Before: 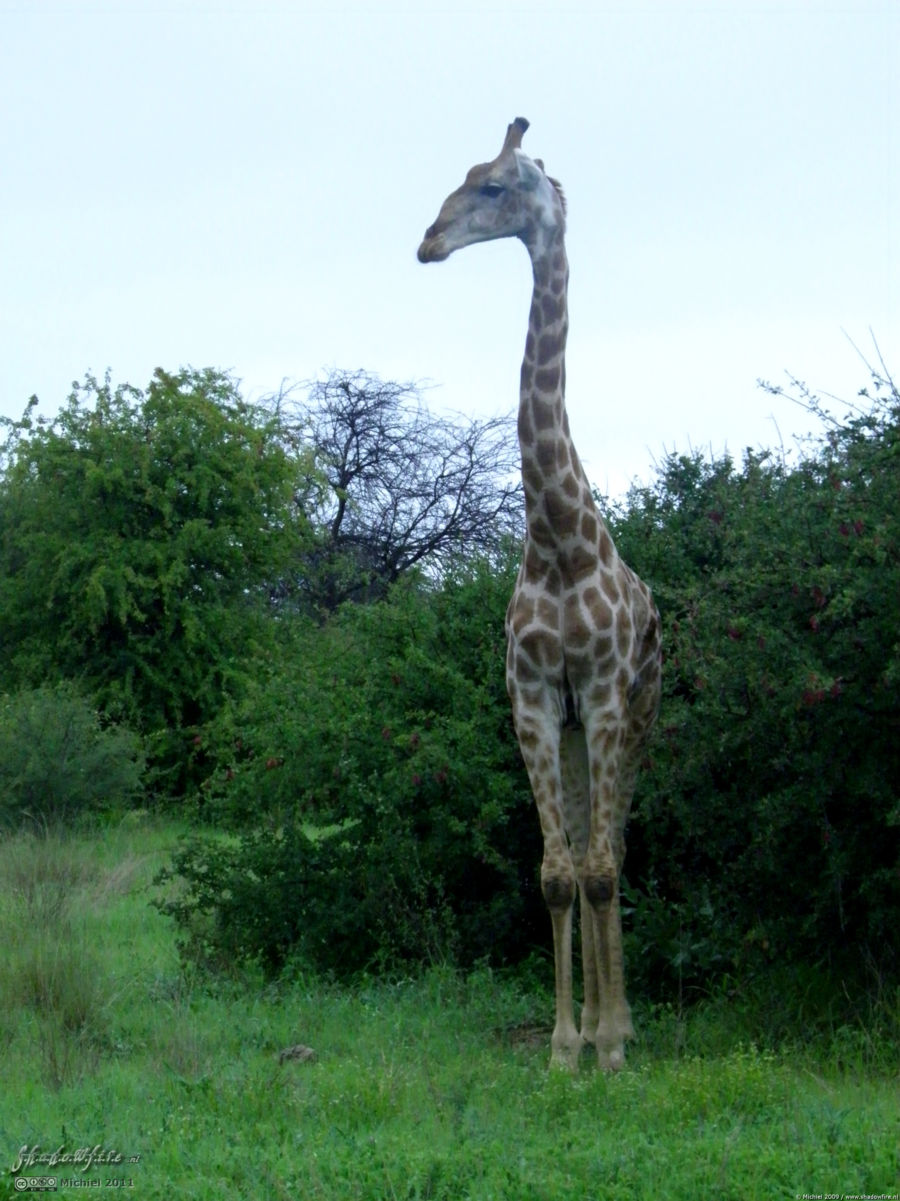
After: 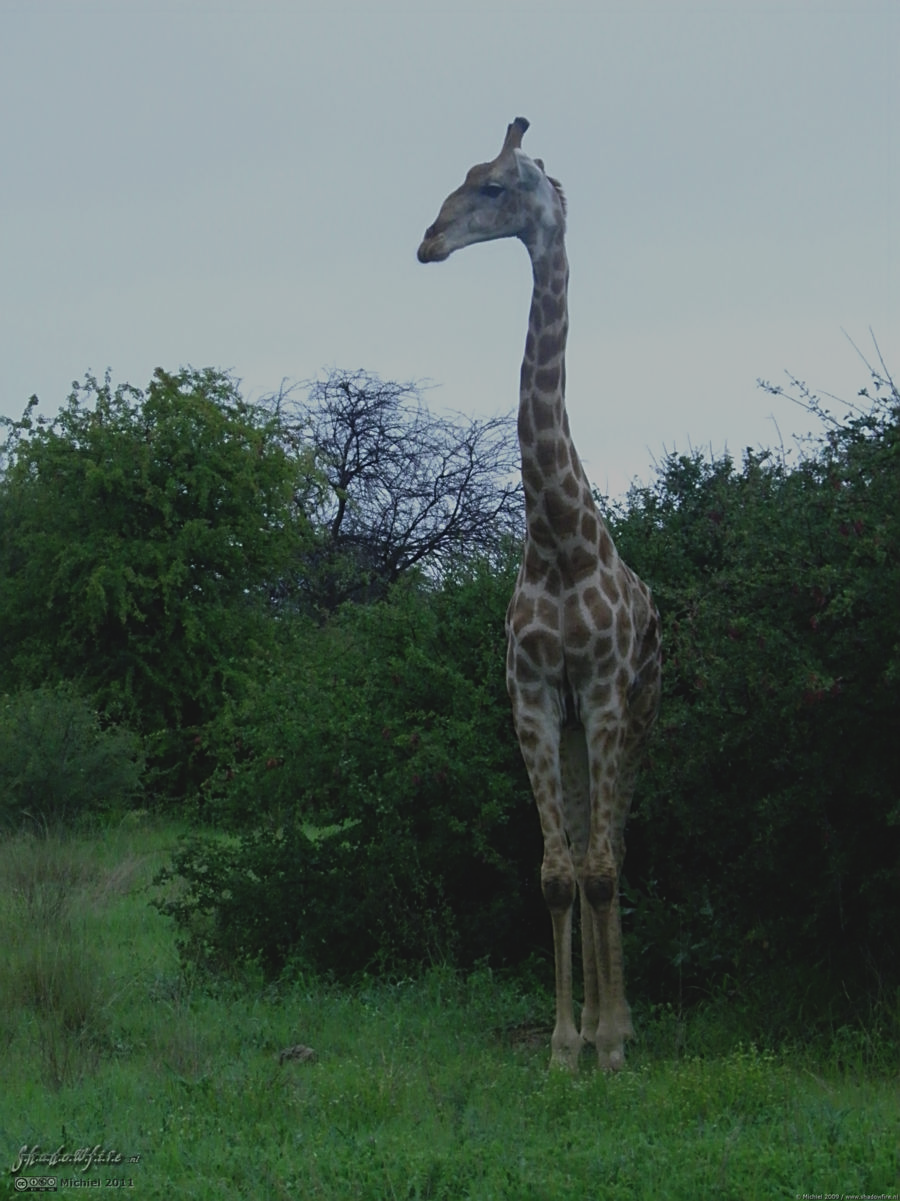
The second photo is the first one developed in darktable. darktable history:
sharpen: on, module defaults
exposure: black level correction -0.016, exposure -1.092 EV, compensate exposure bias true, compensate highlight preservation false
